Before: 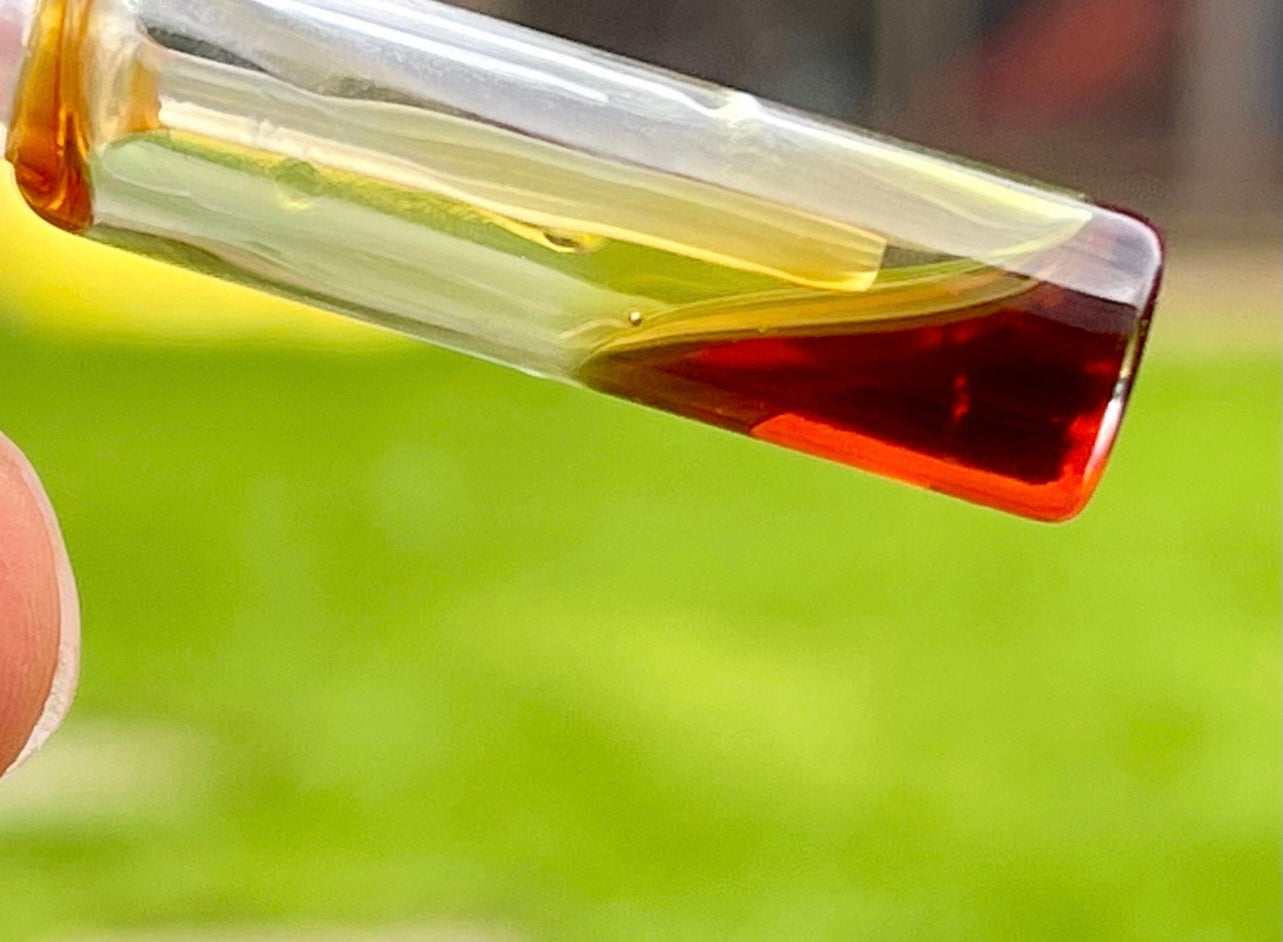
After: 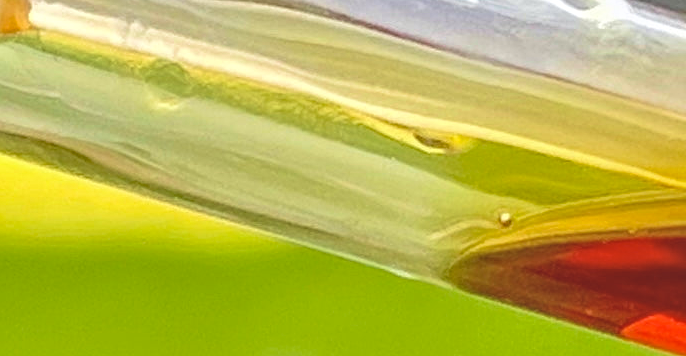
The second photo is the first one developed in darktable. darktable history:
exposure: exposure 0.014 EV, compensate exposure bias true, compensate highlight preservation false
local contrast: highlights 72%, shadows 21%, midtone range 0.192
crop: left 10.148%, top 10.6%, right 36.315%, bottom 51.607%
haze removal: compatibility mode true, adaptive false
sharpen: amount 0.215
velvia: on, module defaults
